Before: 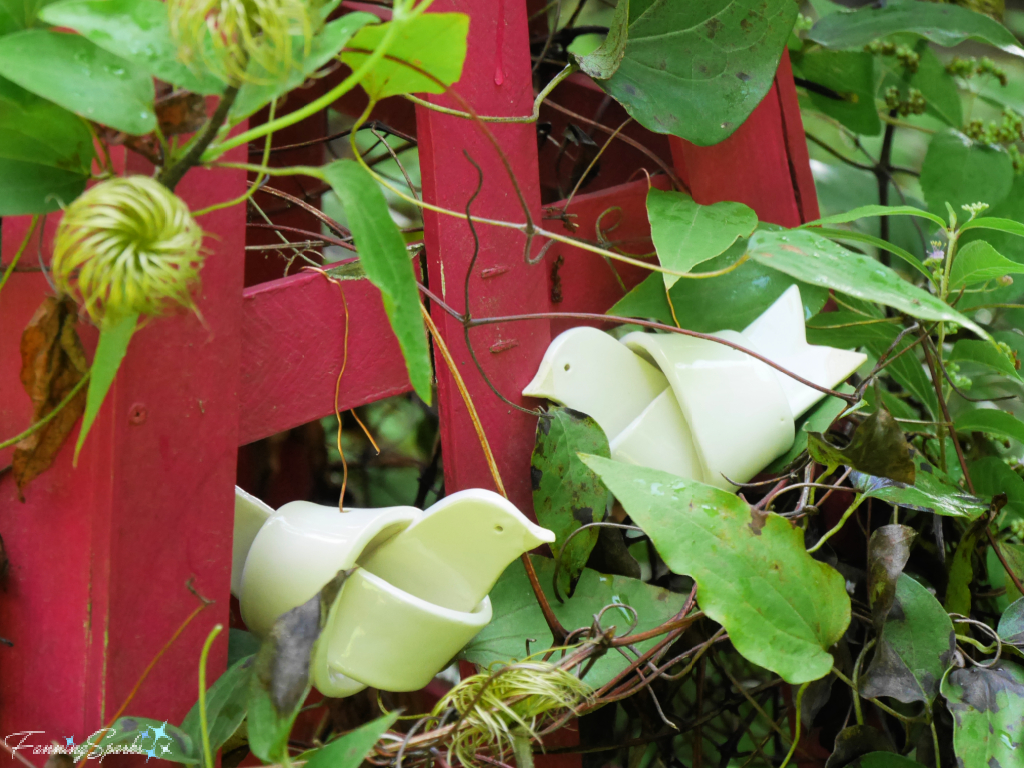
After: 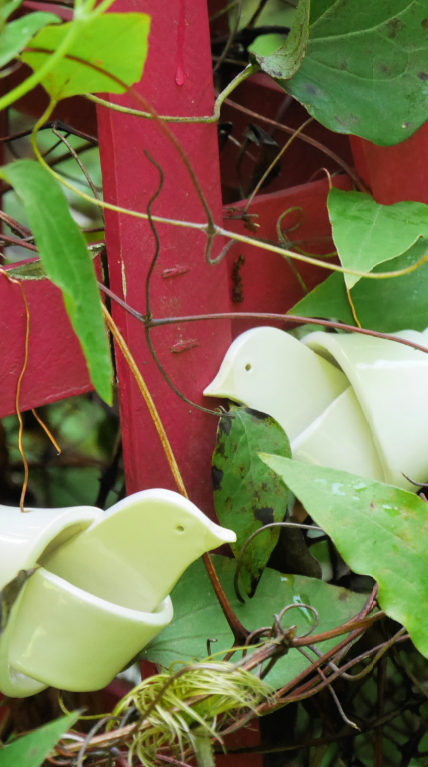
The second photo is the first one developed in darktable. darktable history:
crop: left 31.203%, right 26.967%
exposure: compensate highlight preservation false
